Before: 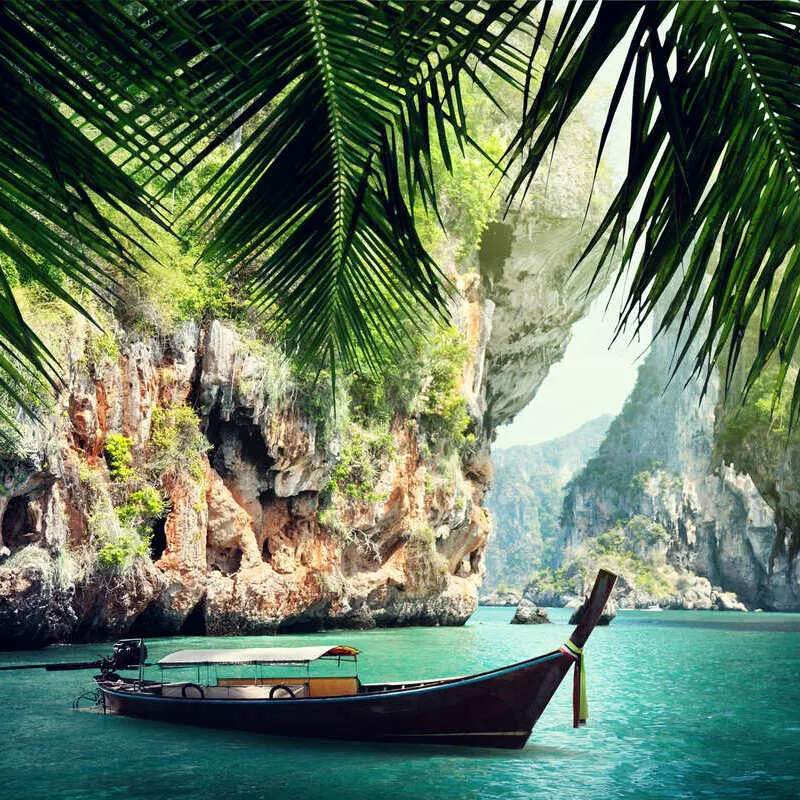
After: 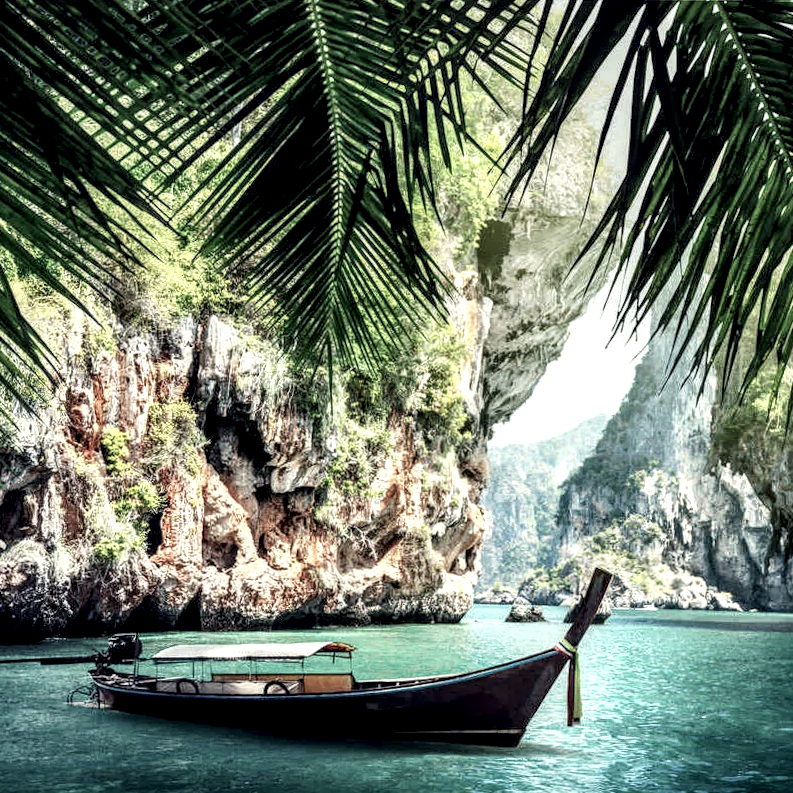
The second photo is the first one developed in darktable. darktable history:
crop and rotate: angle -0.5°
local contrast: highlights 19%, detail 186%
contrast brightness saturation: contrast 0.1, brightness 0.02, saturation 0.02
color balance: input saturation 100.43%, contrast fulcrum 14.22%, output saturation 70.41%
